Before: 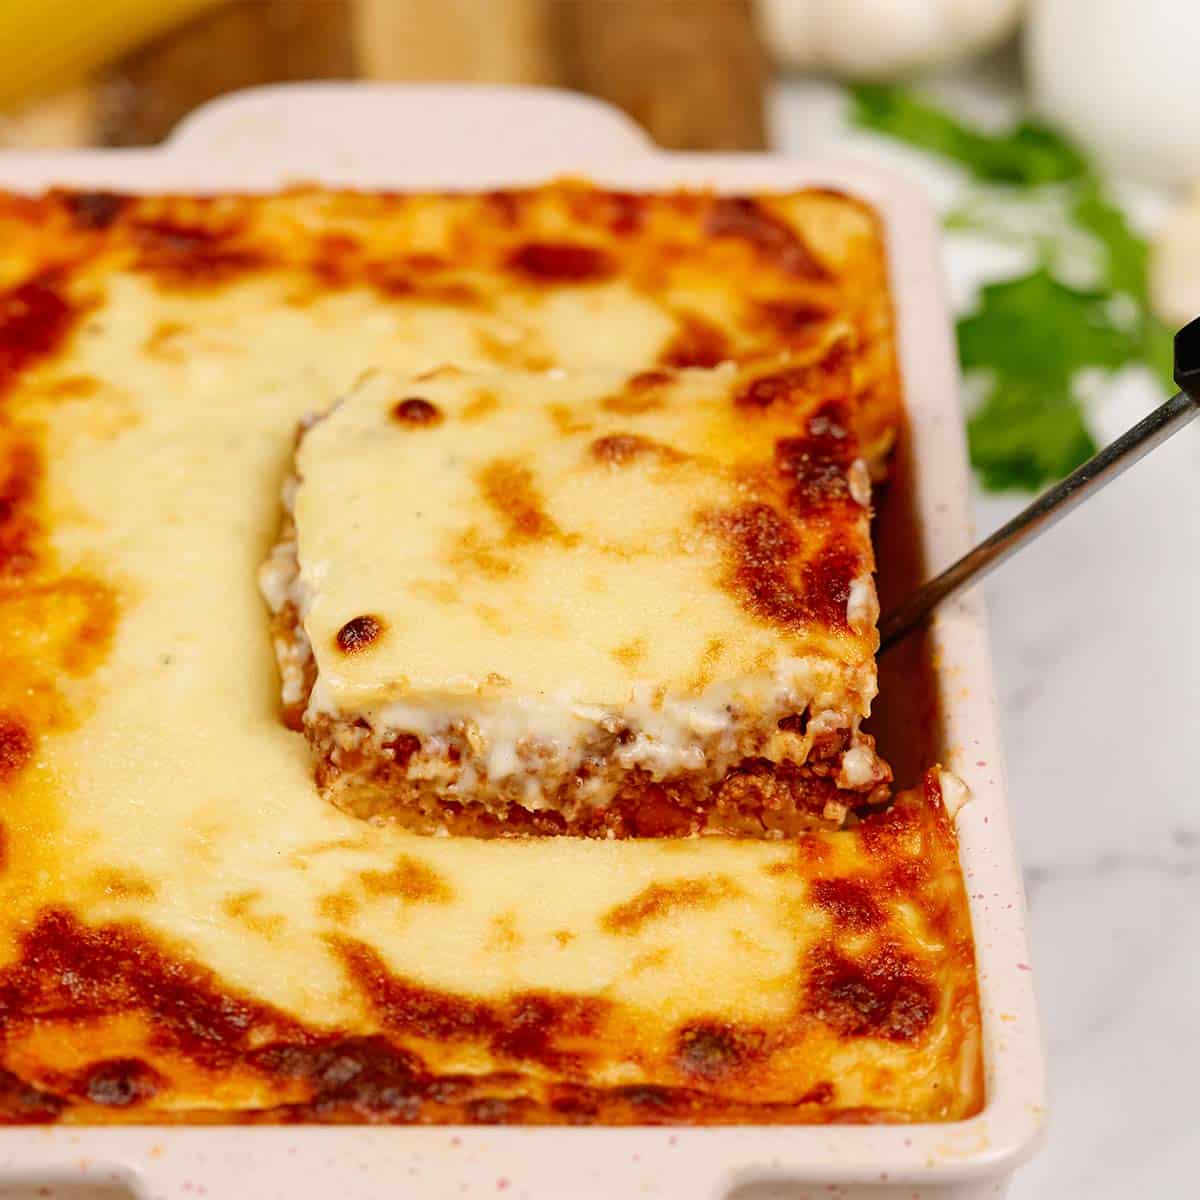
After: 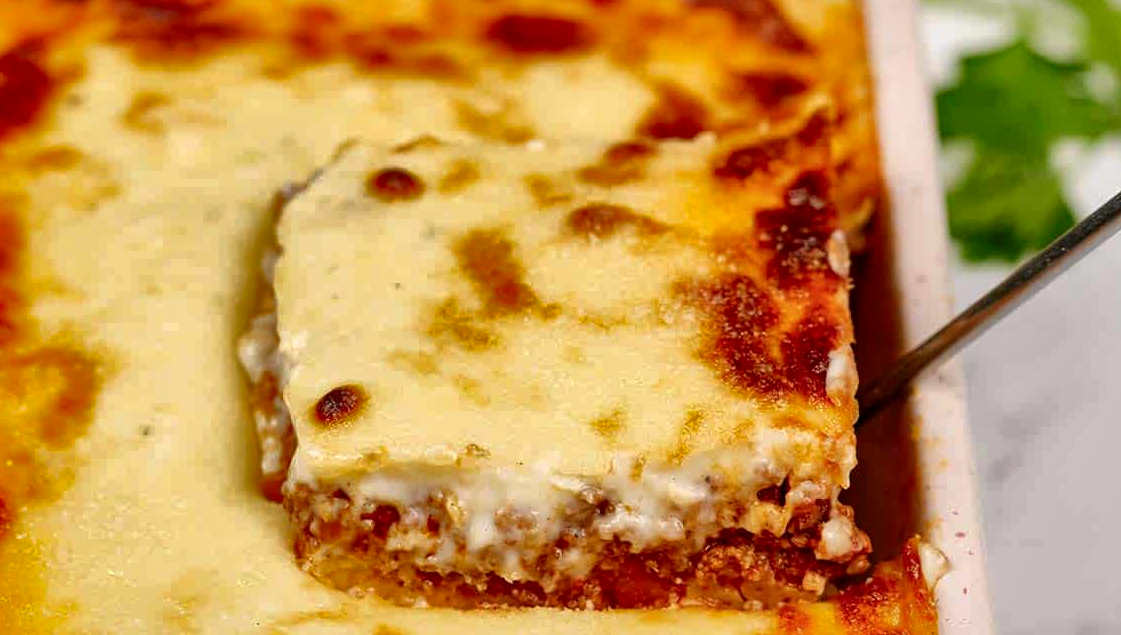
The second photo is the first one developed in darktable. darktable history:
crop: left 1.776%, top 19.131%, right 4.793%, bottom 27.905%
local contrast: mode bilateral grid, contrast 20, coarseness 50, detail 171%, midtone range 0.2
shadows and highlights: shadows 30.1
